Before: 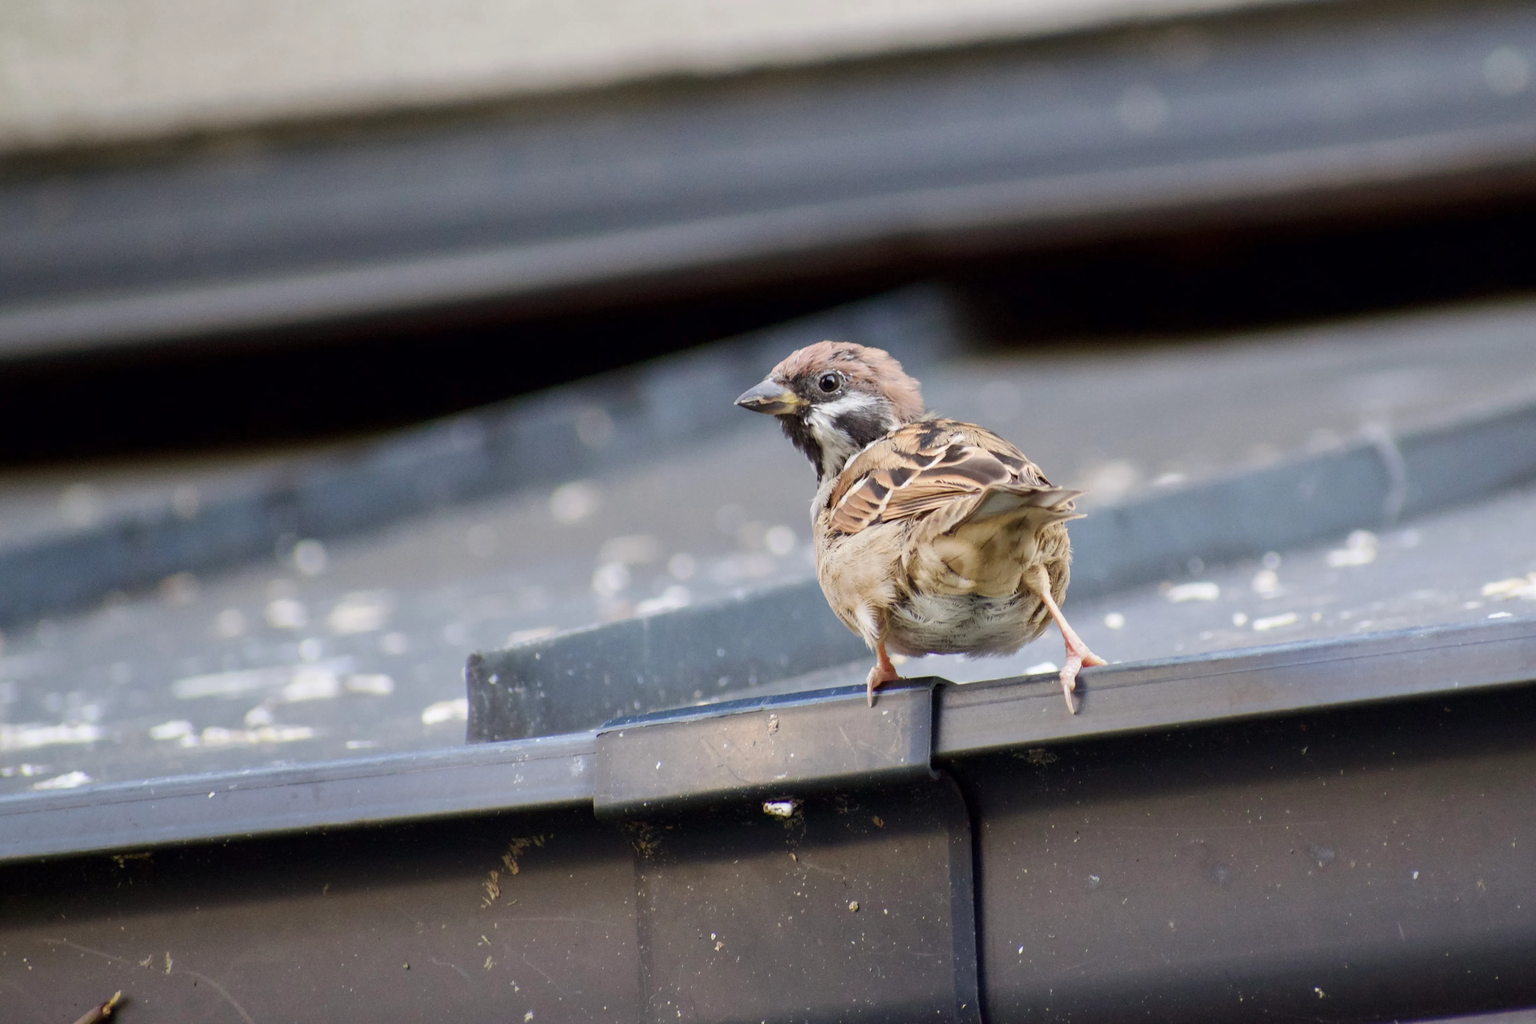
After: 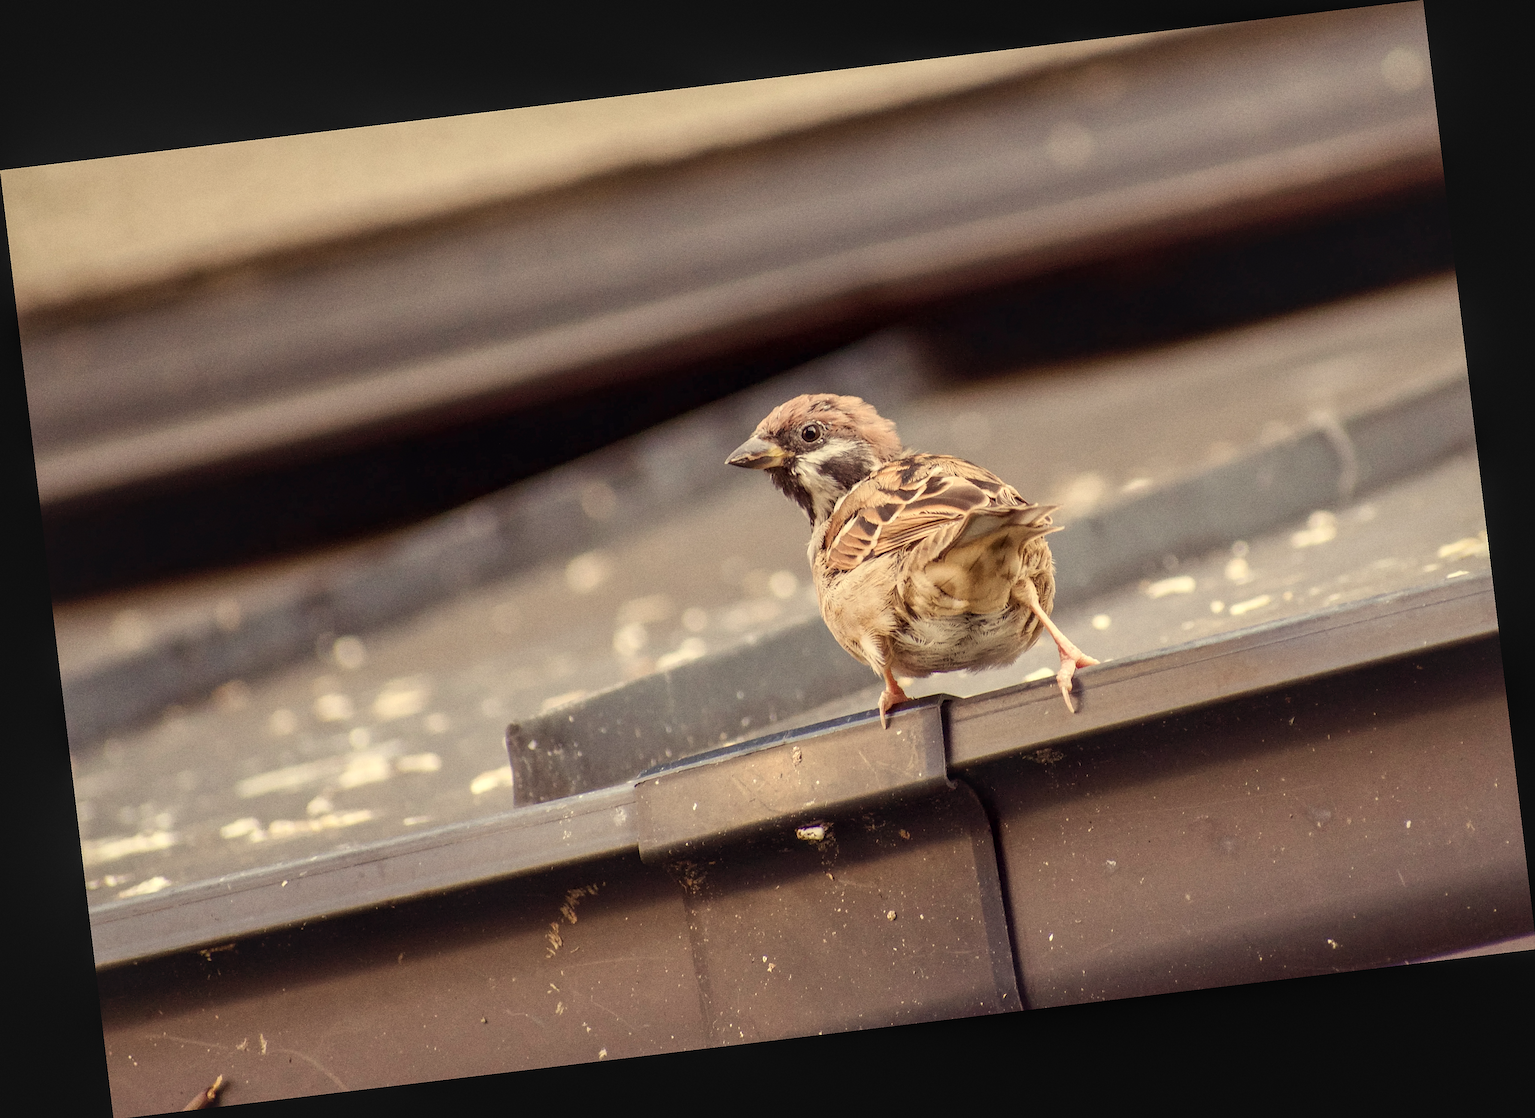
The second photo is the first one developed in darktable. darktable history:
rgb levels: mode RGB, independent channels, levels [[0, 0.474, 1], [0, 0.5, 1], [0, 0.5, 1]]
sharpen: on, module defaults
white balance: red 1.08, blue 0.791
rotate and perspective: rotation -6.83°, automatic cropping off
contrast brightness saturation: contrast -0.1, saturation -0.1
local contrast: highlights 61%, detail 143%, midtone range 0.428
grain: coarseness 0.09 ISO
